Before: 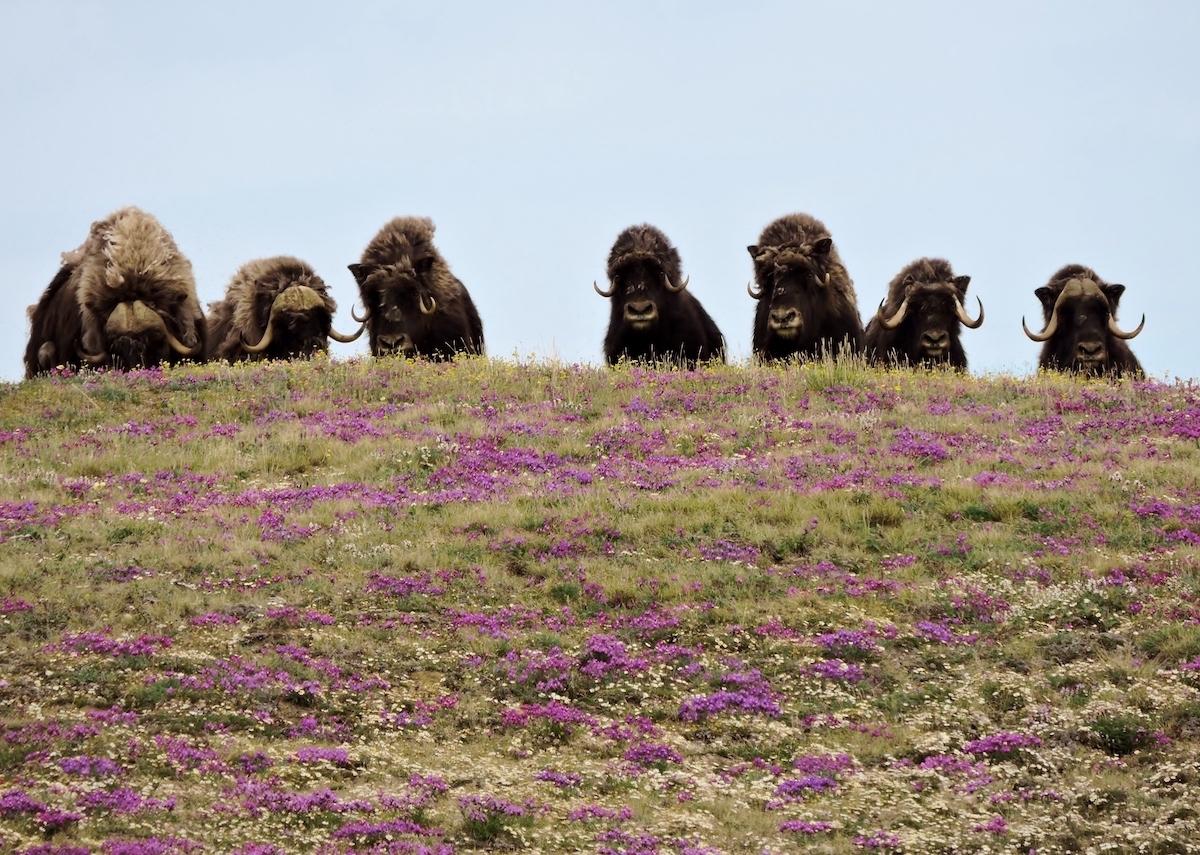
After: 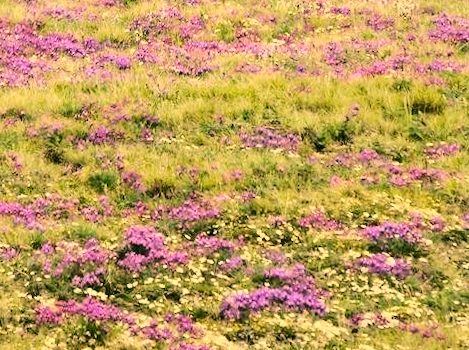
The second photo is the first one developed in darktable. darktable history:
crop: left 37.221%, top 45.169%, right 20.63%, bottom 13.777%
color correction: highlights a* 5.3, highlights b* 24.26, shadows a* -15.58, shadows b* 4.02
exposure: black level correction 0.002, exposure 0.15 EV, compensate highlight preservation false
rotate and perspective: rotation 0.215°, lens shift (vertical) -0.139, crop left 0.069, crop right 0.939, crop top 0.002, crop bottom 0.996
base curve: curves: ch0 [(0, 0) (0.028, 0.03) (0.121, 0.232) (0.46, 0.748) (0.859, 0.968) (1, 1)]
